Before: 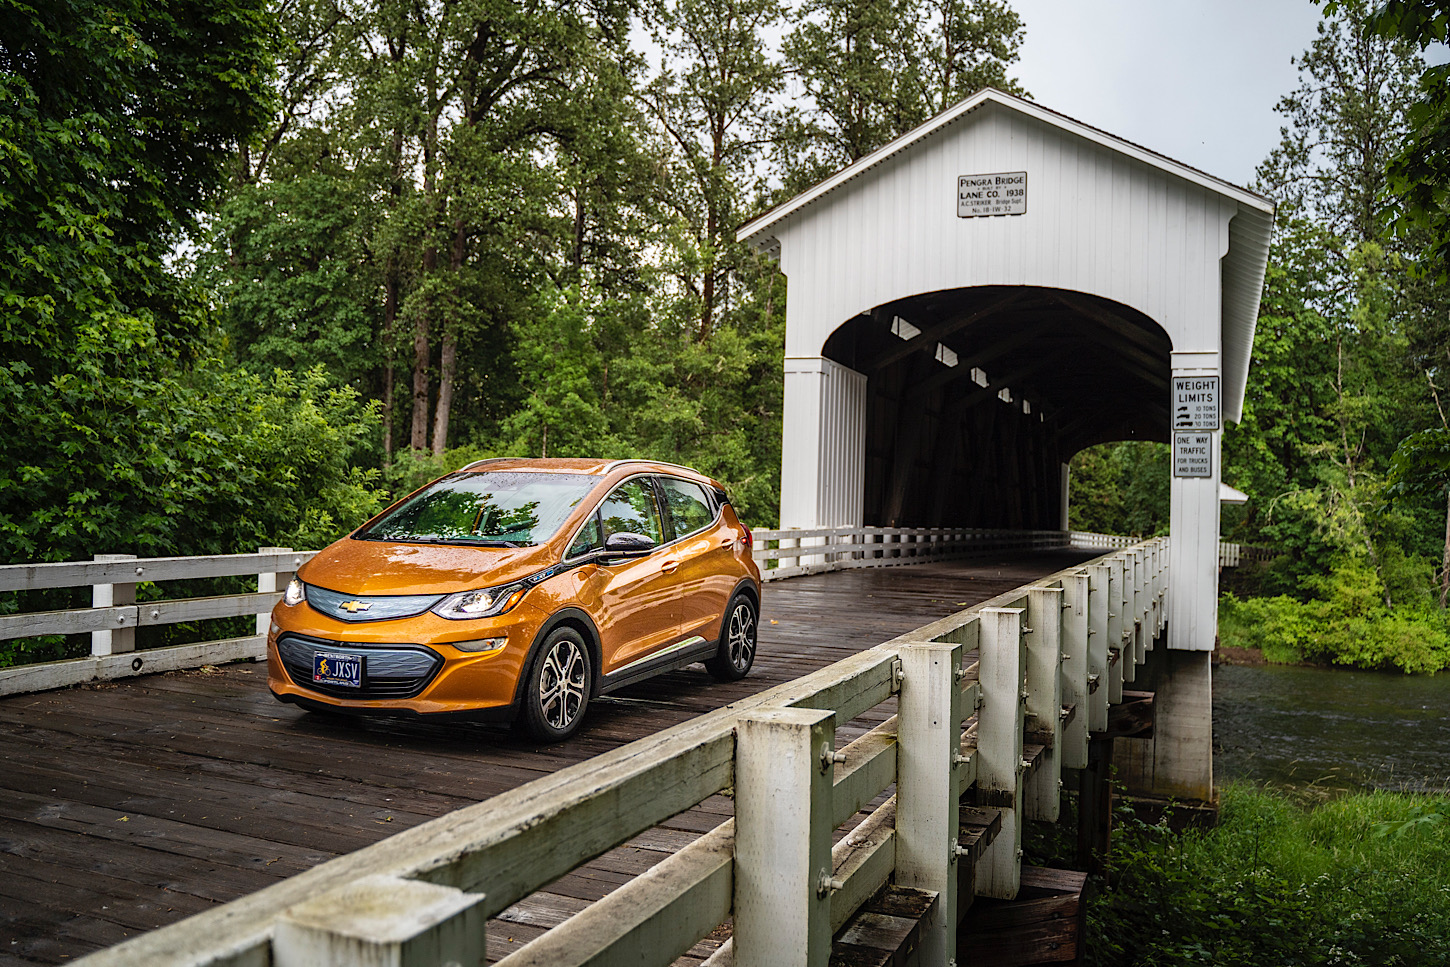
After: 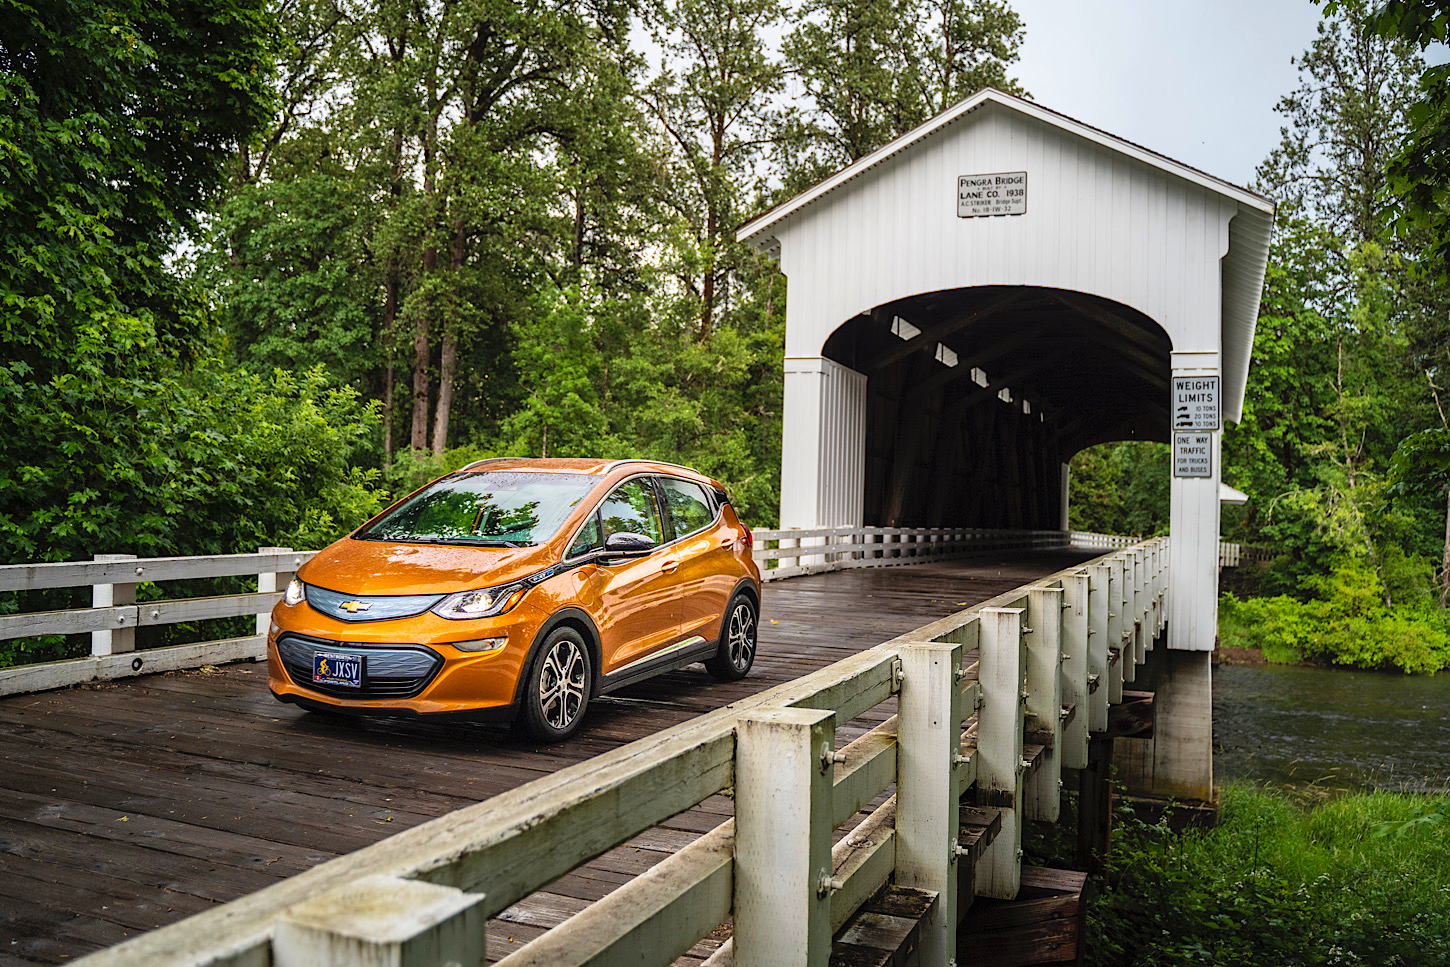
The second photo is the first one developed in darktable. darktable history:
contrast brightness saturation: contrast 0.072, brightness 0.073, saturation 0.183
